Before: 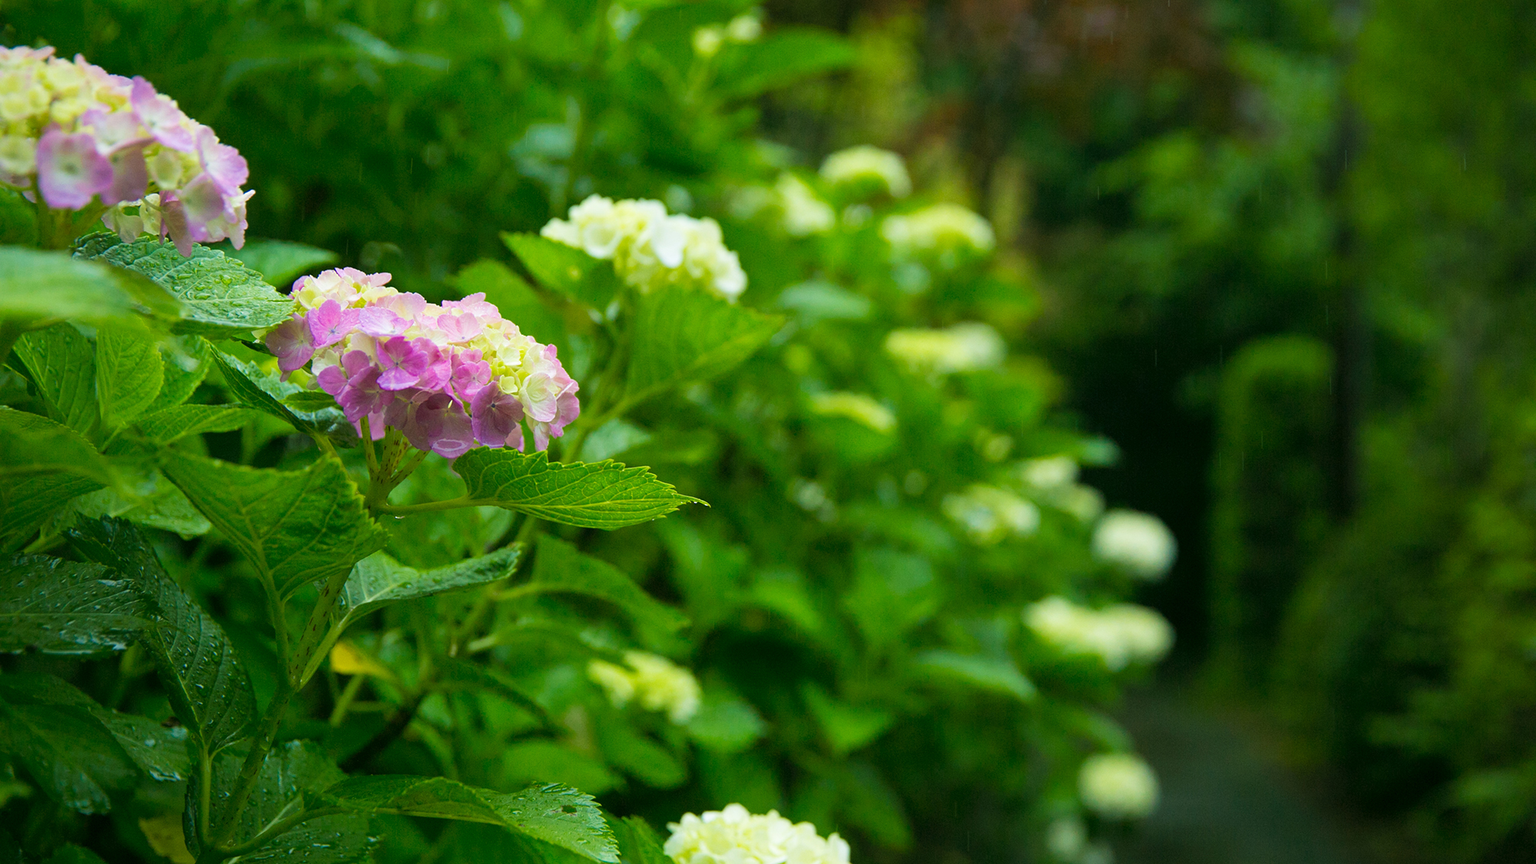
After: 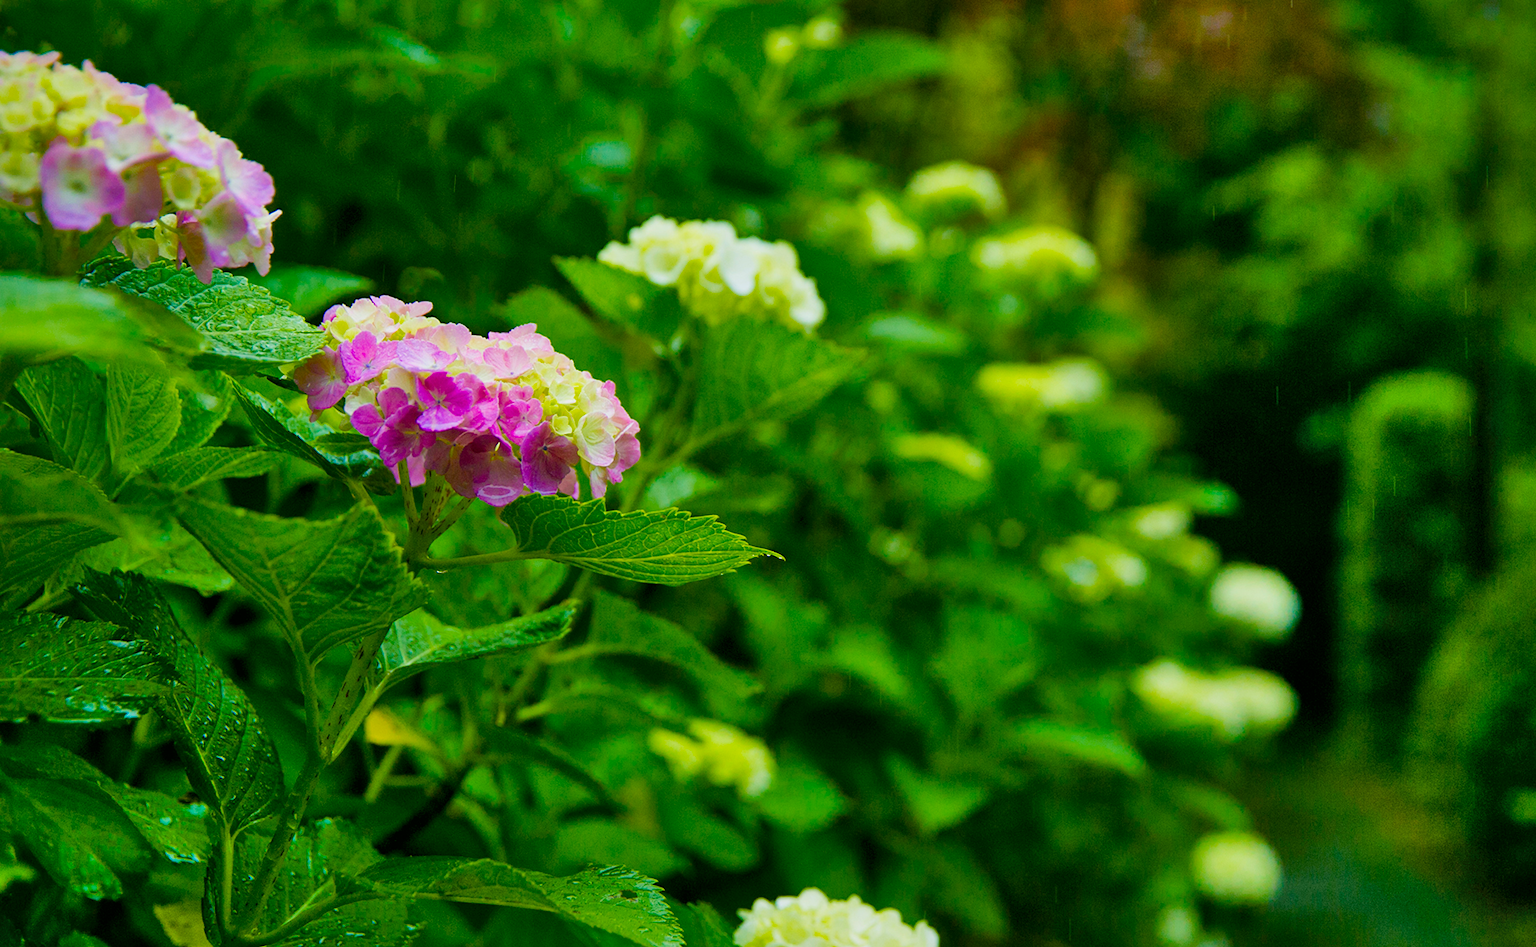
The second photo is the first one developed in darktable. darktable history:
local contrast: mode bilateral grid, contrast 19, coarseness 50, detail 132%, midtone range 0.2
crop: right 9.493%, bottom 0.038%
shadows and highlights: shadows 78.96, white point adjustment -9.03, highlights -61.17, soften with gaussian
color balance rgb: perceptual saturation grading › global saturation 20%, perceptual saturation grading › highlights -25.446%, perceptual saturation grading › shadows 49.271%, global vibrance 42.107%
